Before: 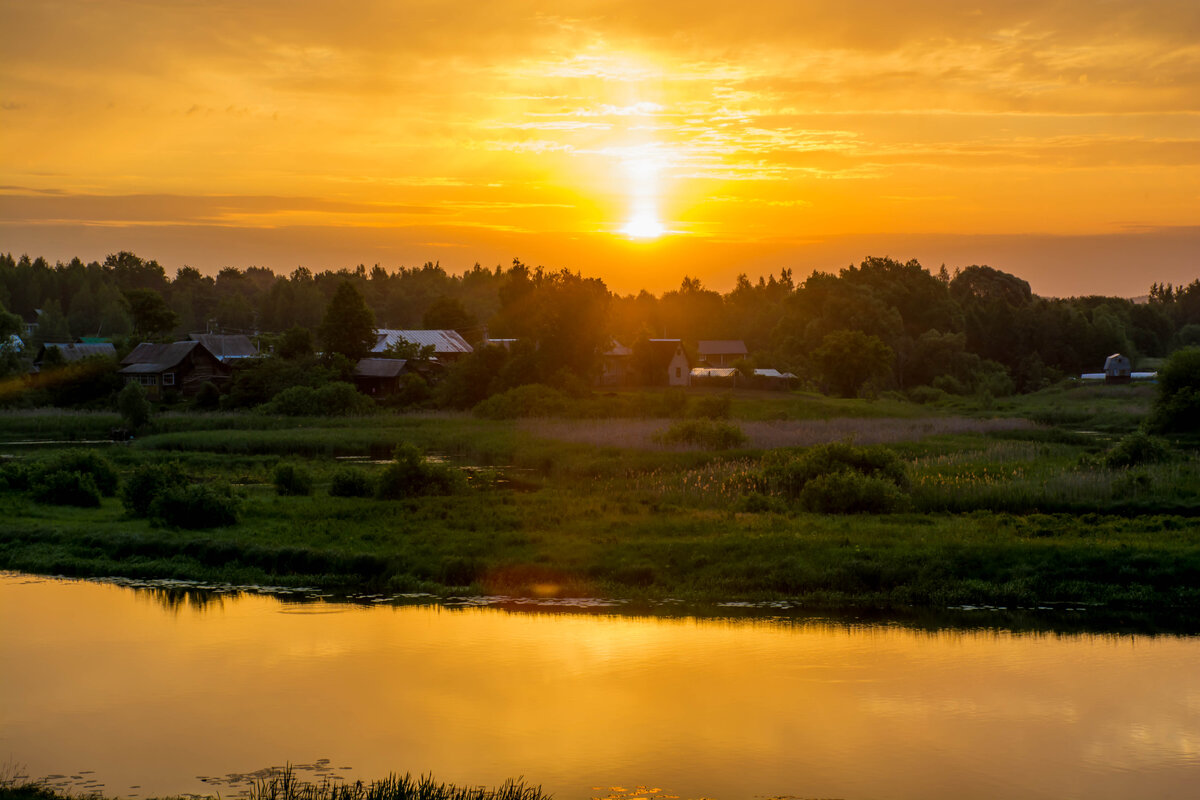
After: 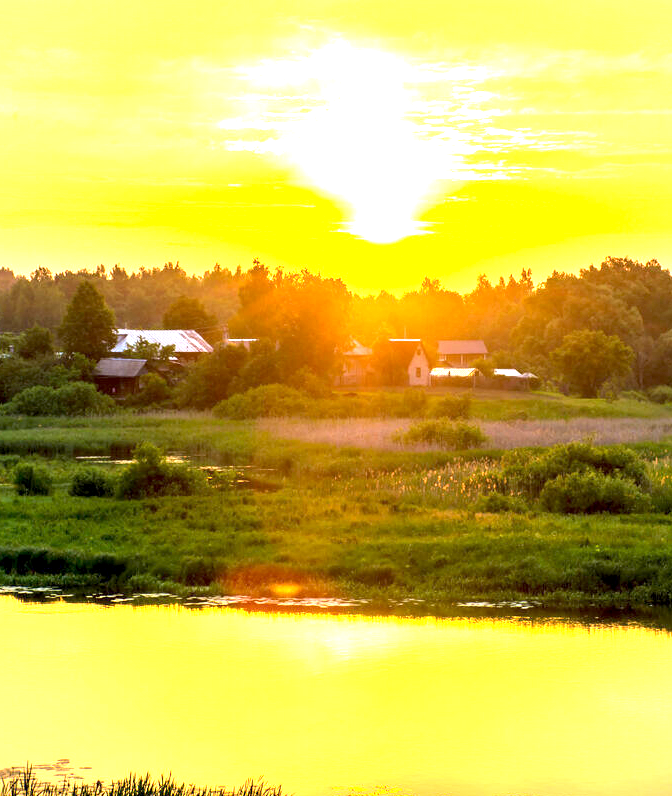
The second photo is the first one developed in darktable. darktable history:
crop: left 21.674%, right 22.086%
exposure: black level correction 0.001, exposure 2.607 EV, compensate exposure bias true, compensate highlight preservation false
